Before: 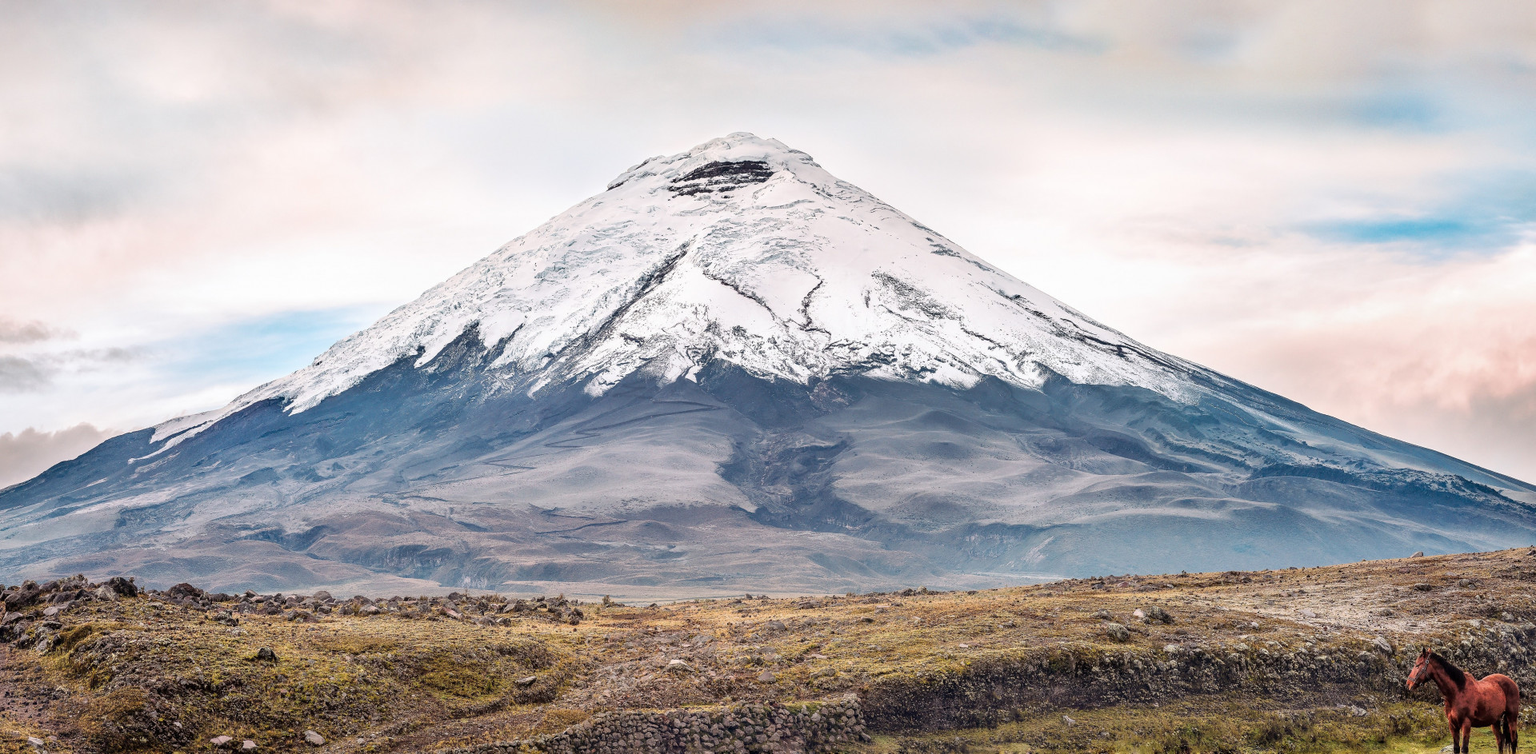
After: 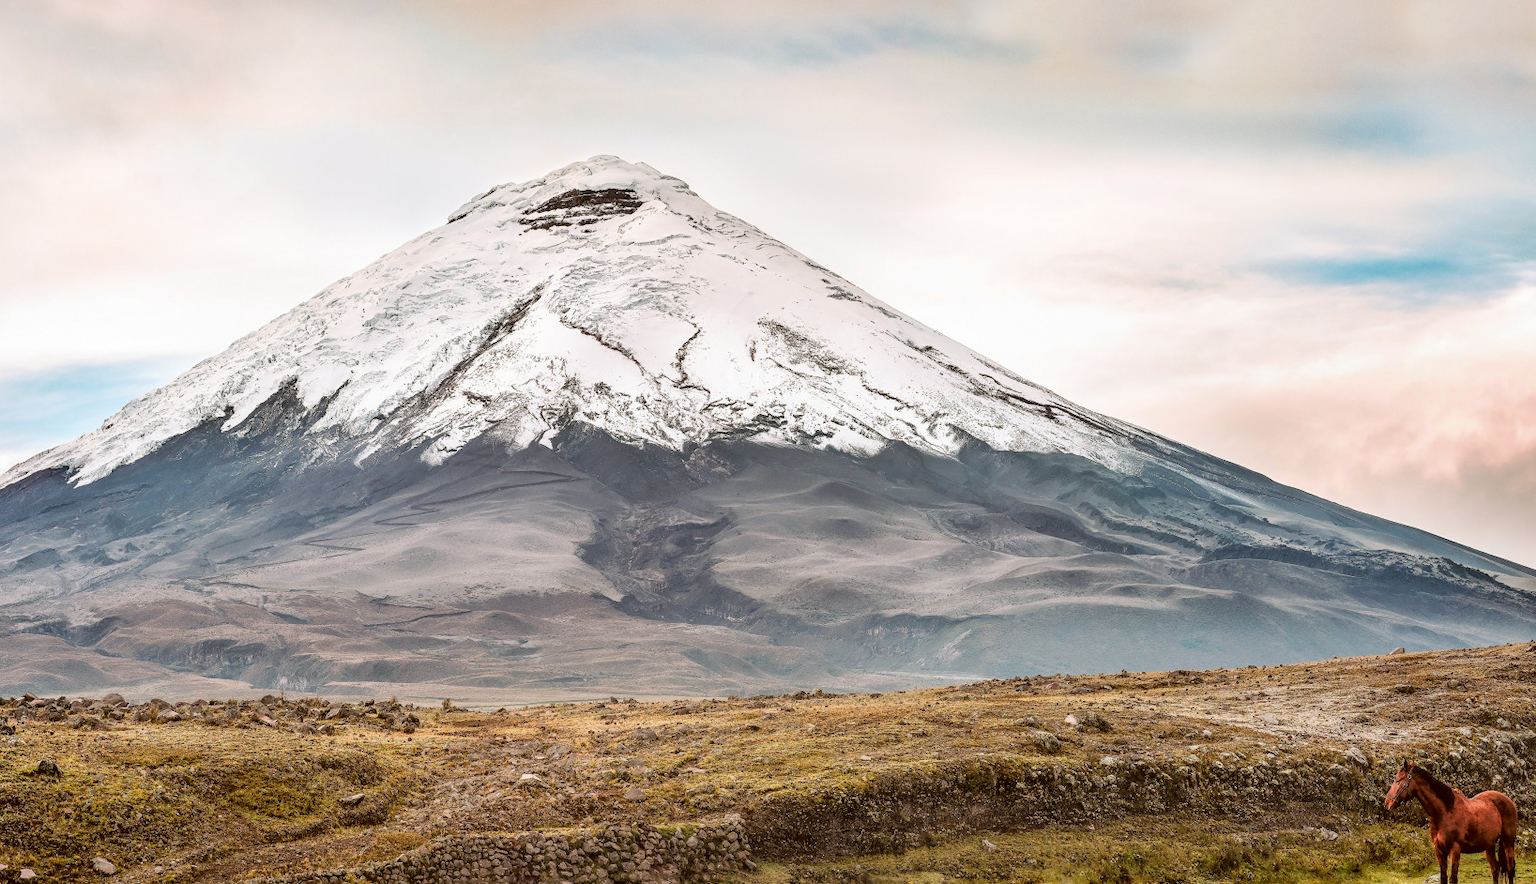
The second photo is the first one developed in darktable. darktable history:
crop and rotate: left 14.694%
color correction: highlights a* -0.51, highlights b* 0.169, shadows a* 4.36, shadows b* 20.64
